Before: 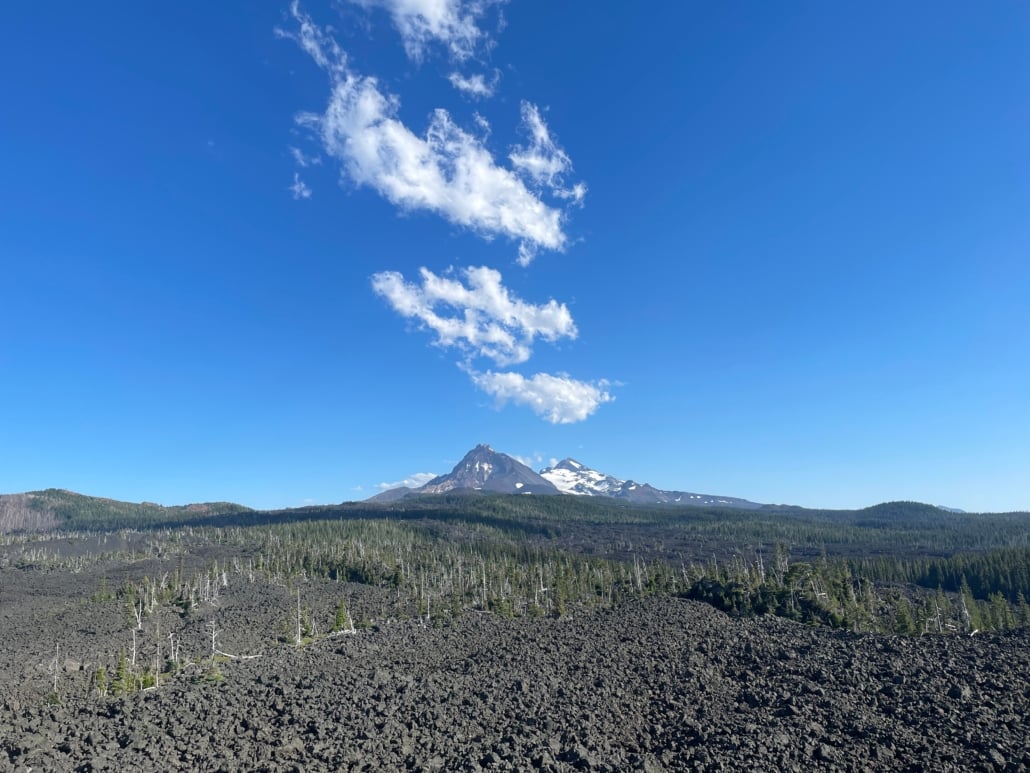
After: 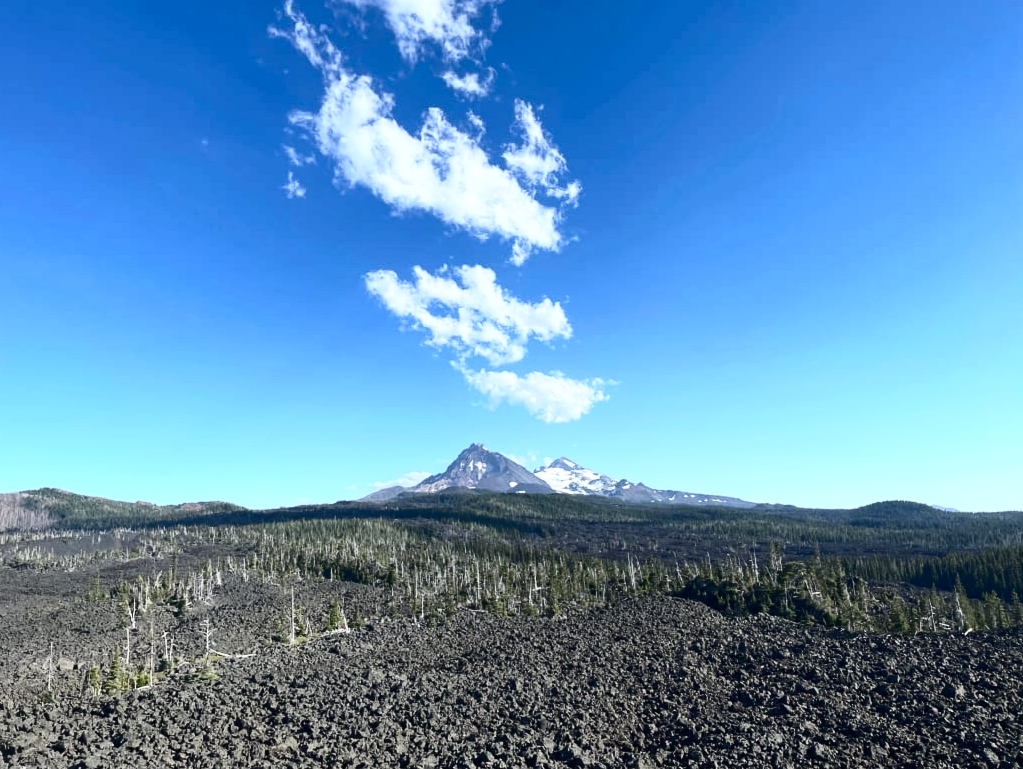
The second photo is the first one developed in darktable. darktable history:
crop and rotate: left 0.614%, top 0.179%, bottom 0.309%
color zones: curves: ch0 [(0.068, 0.464) (0.25, 0.5) (0.48, 0.508) (0.75, 0.536) (0.886, 0.476) (0.967, 0.456)]; ch1 [(0.066, 0.456) (0.25, 0.5) (0.616, 0.508) (0.746, 0.56) (0.934, 0.444)]
shadows and highlights: shadows 29.32, highlights -29.32, low approximation 0.01, soften with gaussian
contrast brightness saturation: contrast 0.39, brightness 0.1
